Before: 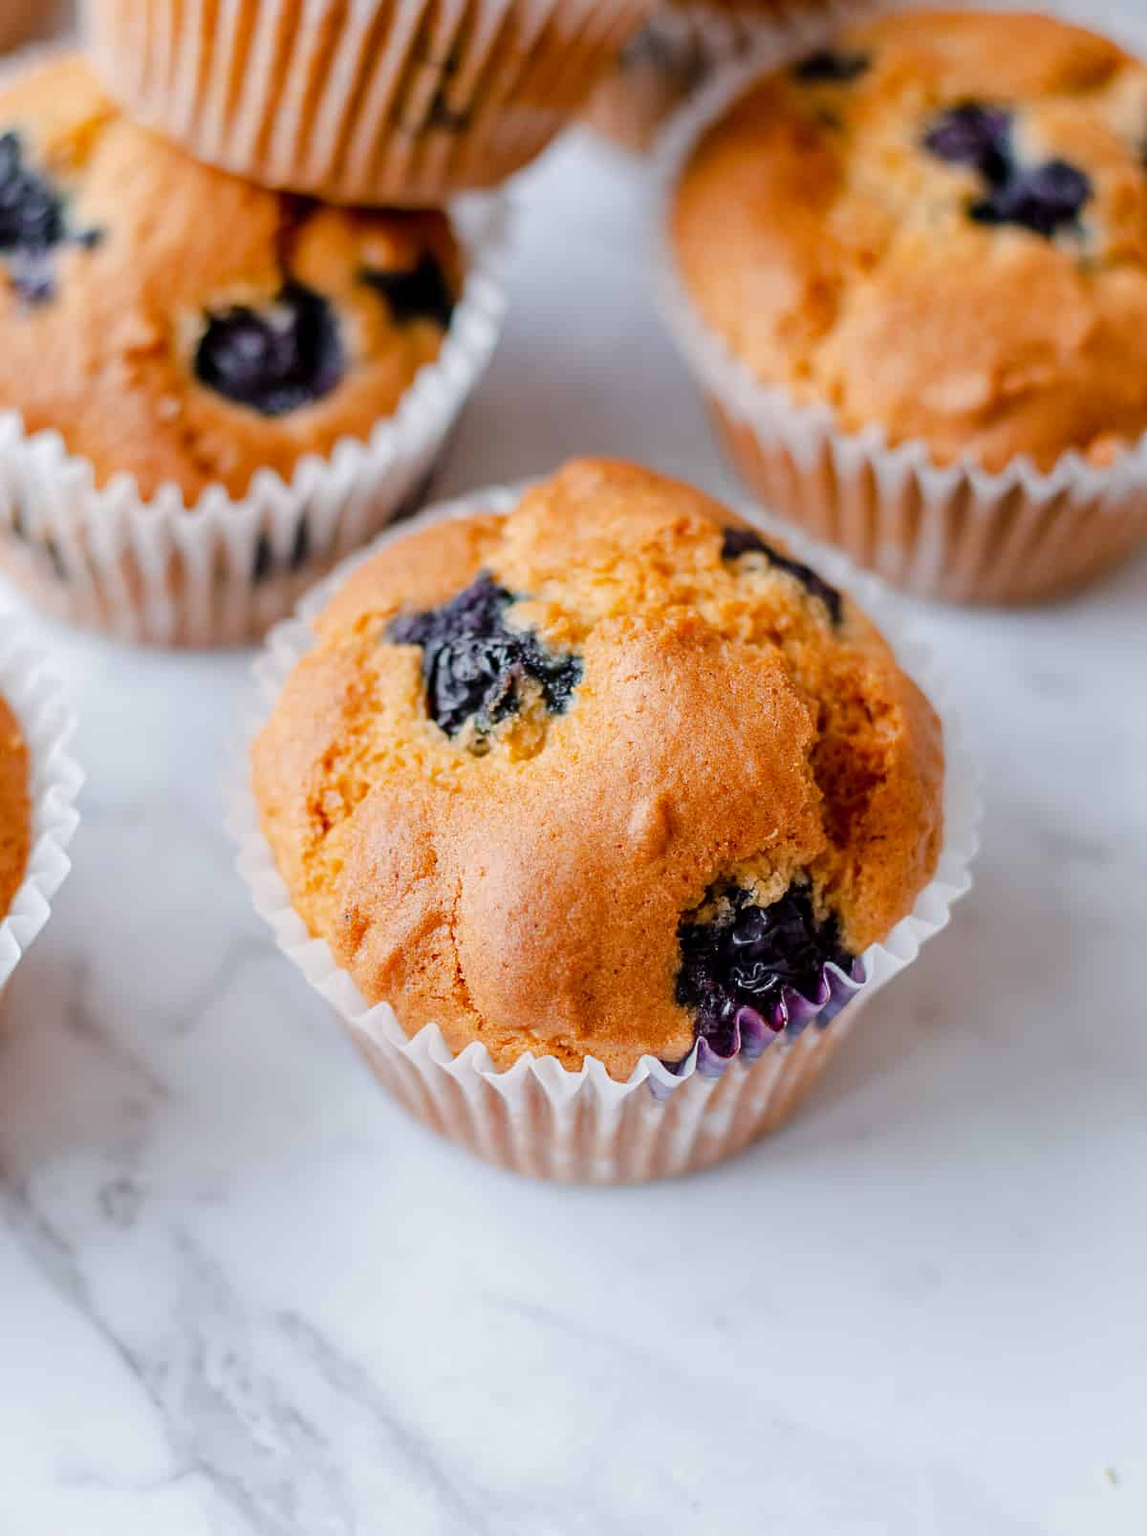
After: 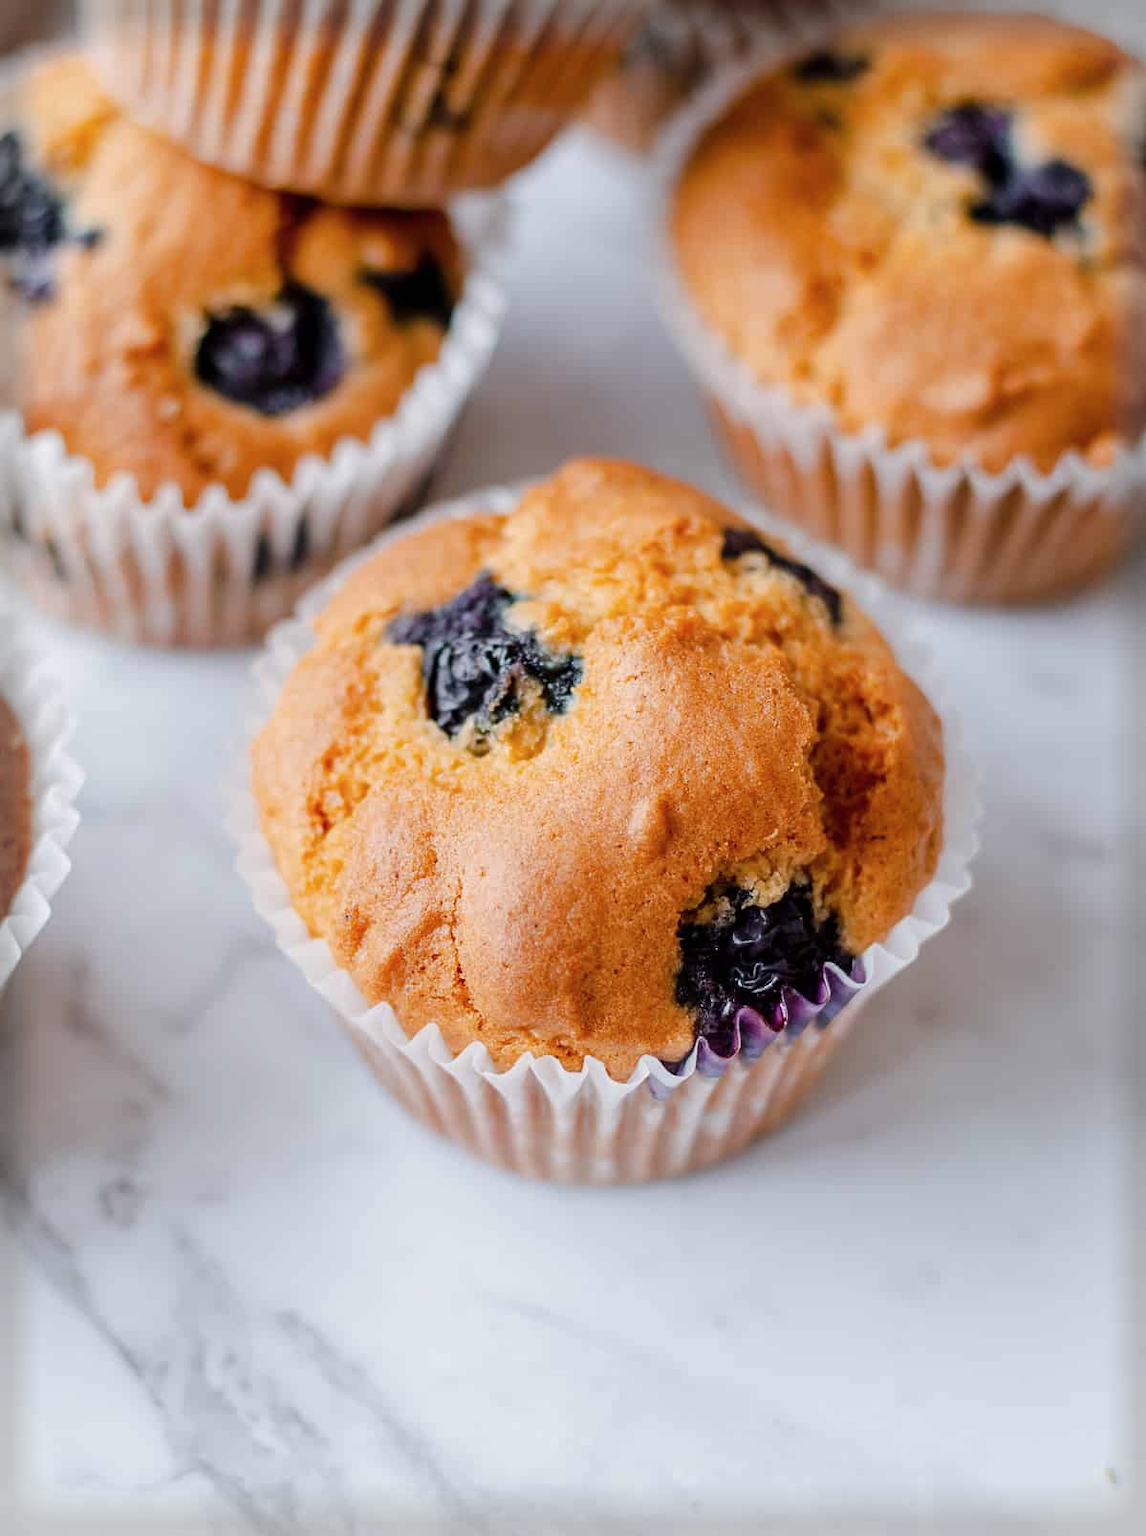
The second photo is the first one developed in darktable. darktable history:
vignetting: fall-off start 92.85%, fall-off radius 5.46%, brightness -0.294, automatic ratio true, width/height ratio 1.331, shape 0.046
contrast brightness saturation: saturation -0.062
